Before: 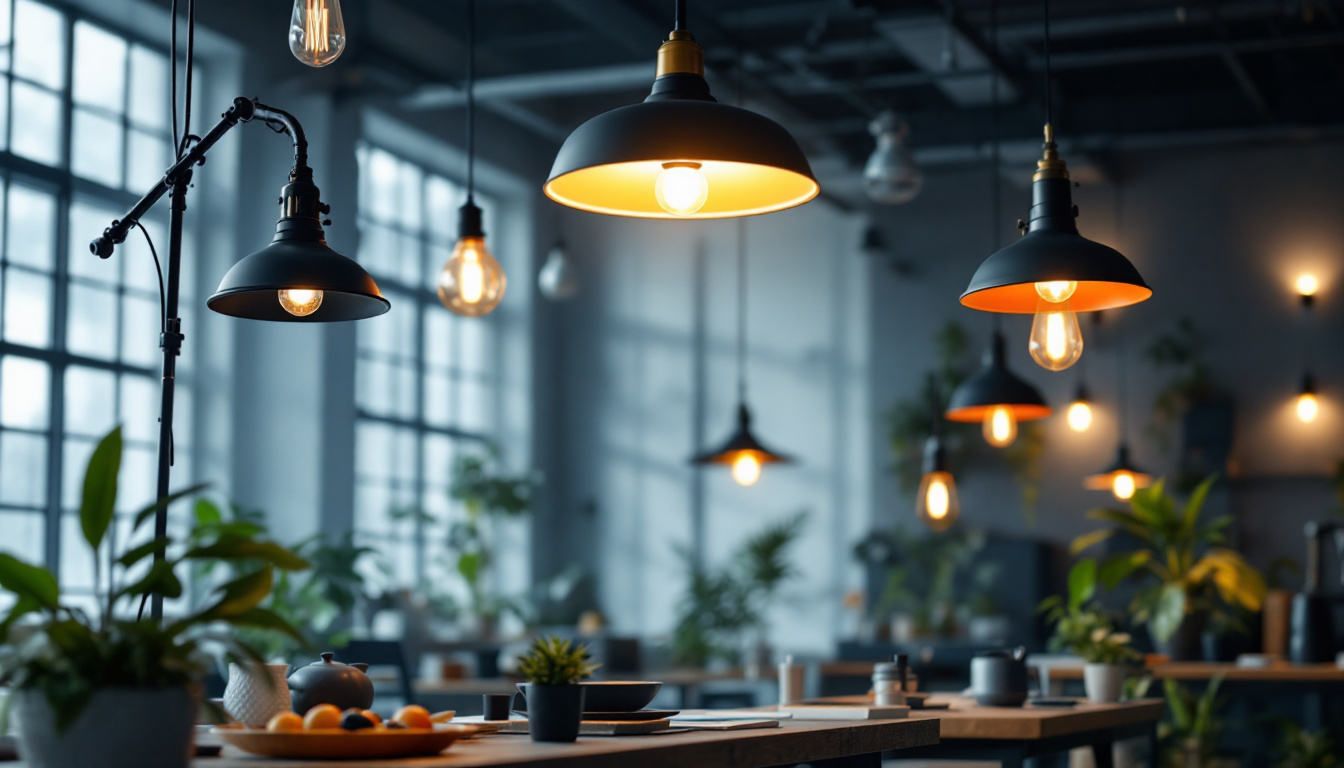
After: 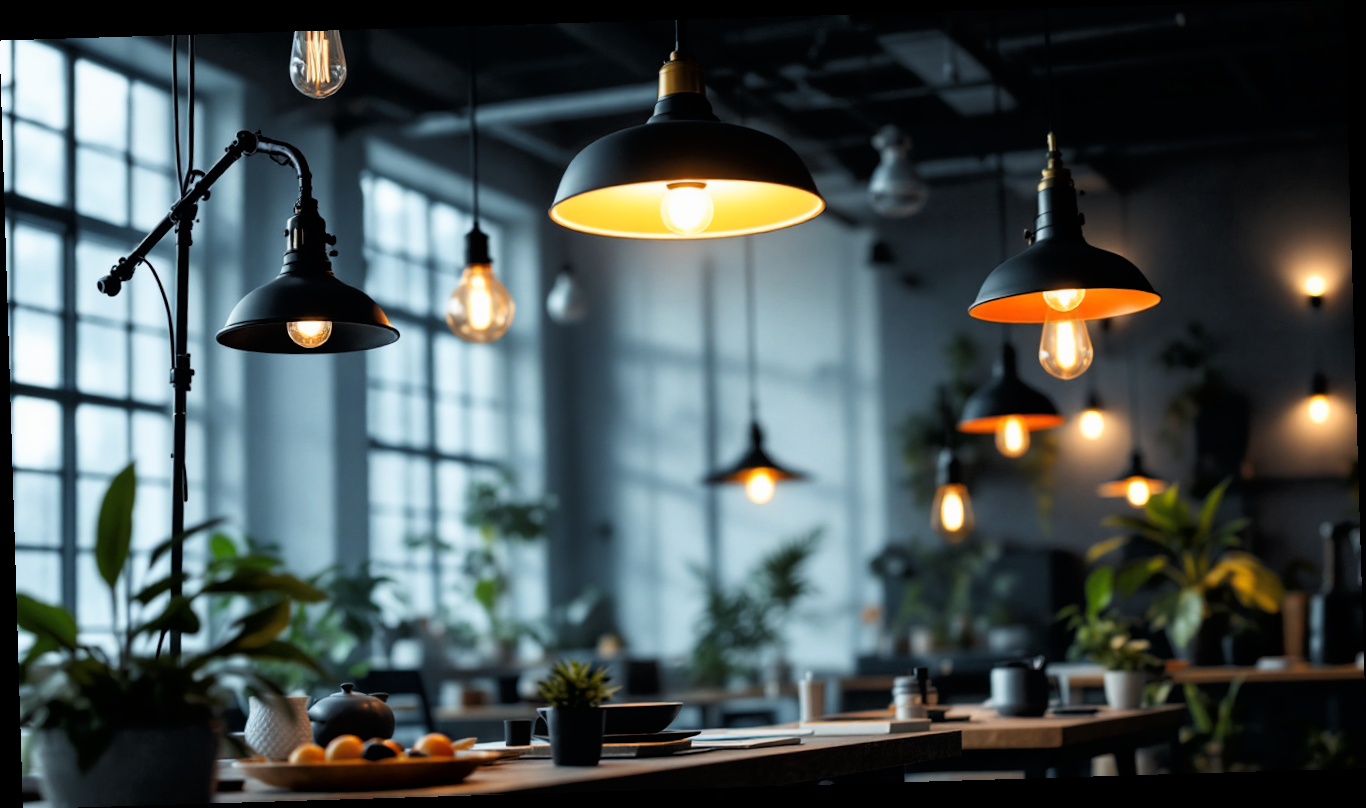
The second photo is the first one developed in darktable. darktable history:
rotate and perspective: rotation -1.75°, automatic cropping off
tone curve: curves: ch0 [(0, 0) (0.118, 0.034) (0.182, 0.124) (0.265, 0.214) (0.504, 0.508) (0.783, 0.825) (1, 1)], color space Lab, linked channels, preserve colors none
